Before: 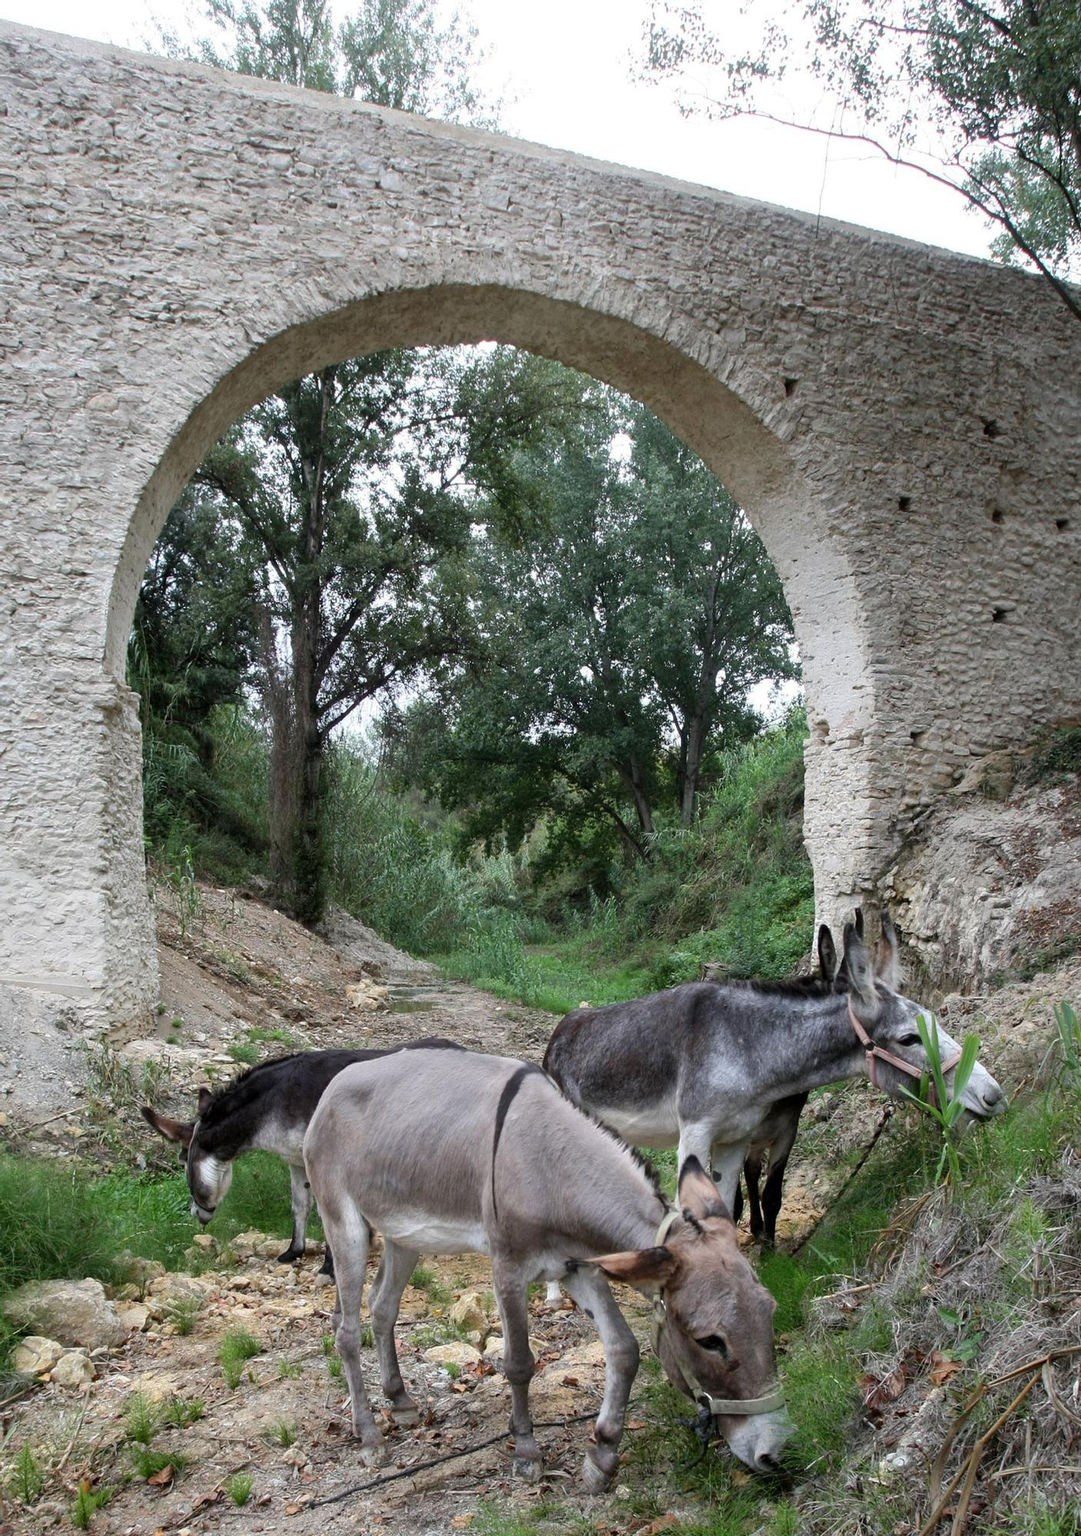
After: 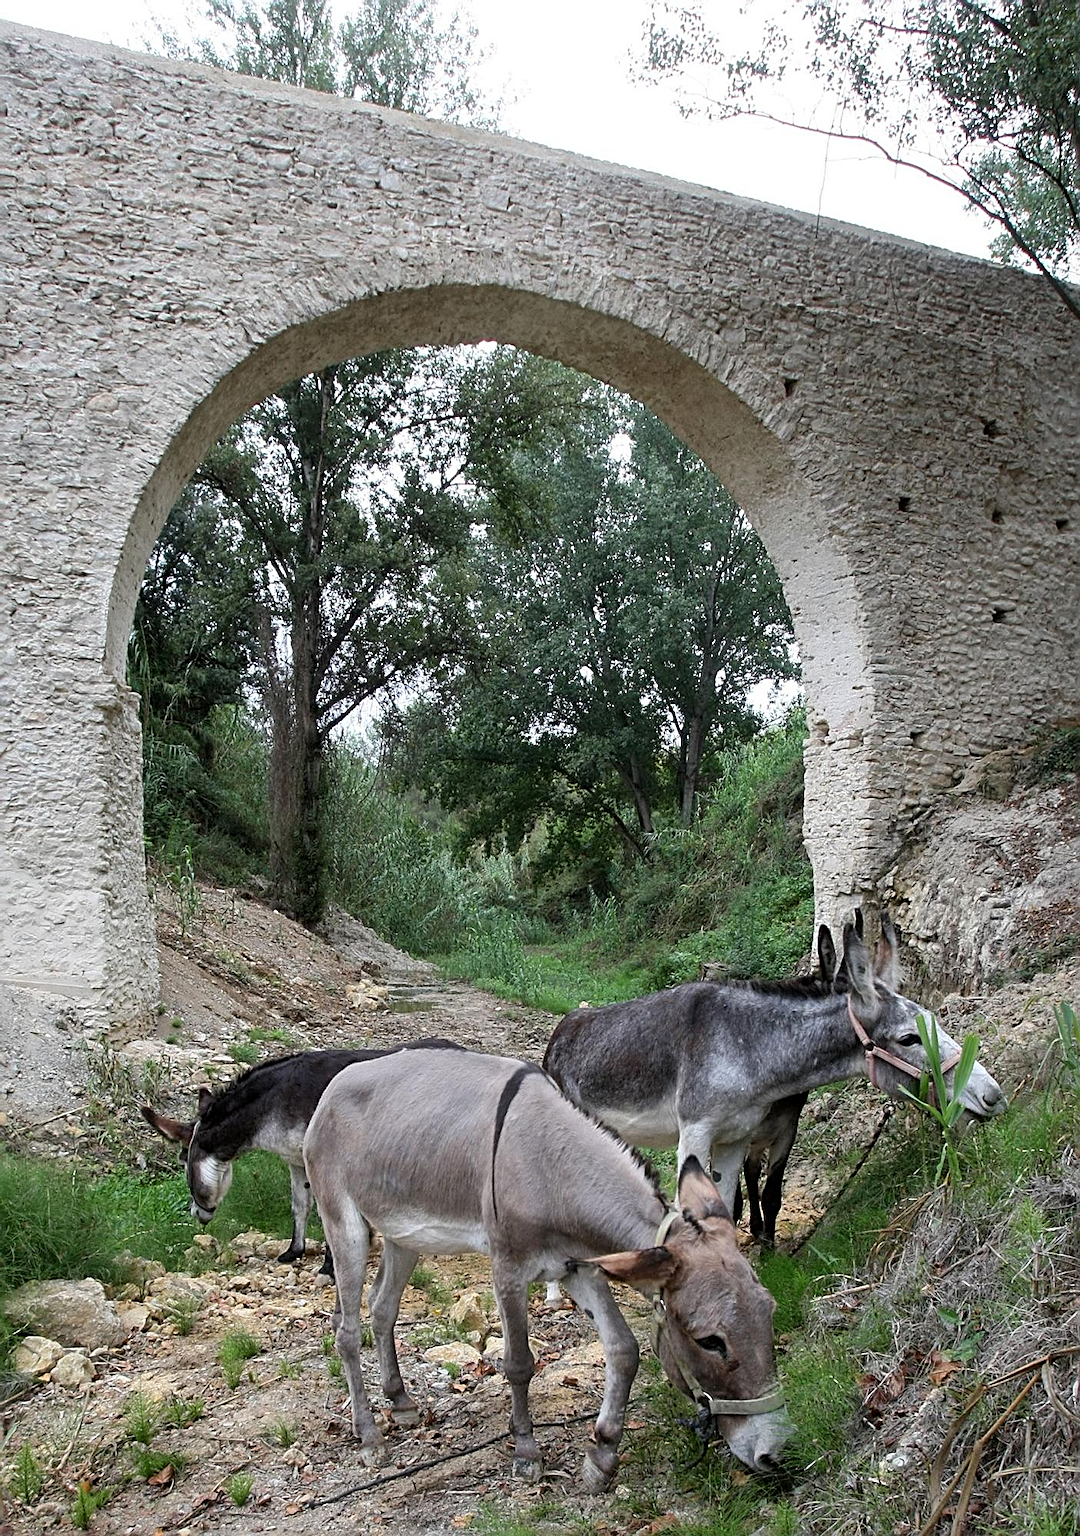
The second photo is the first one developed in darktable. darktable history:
sharpen: radius 2.55, amount 0.634
